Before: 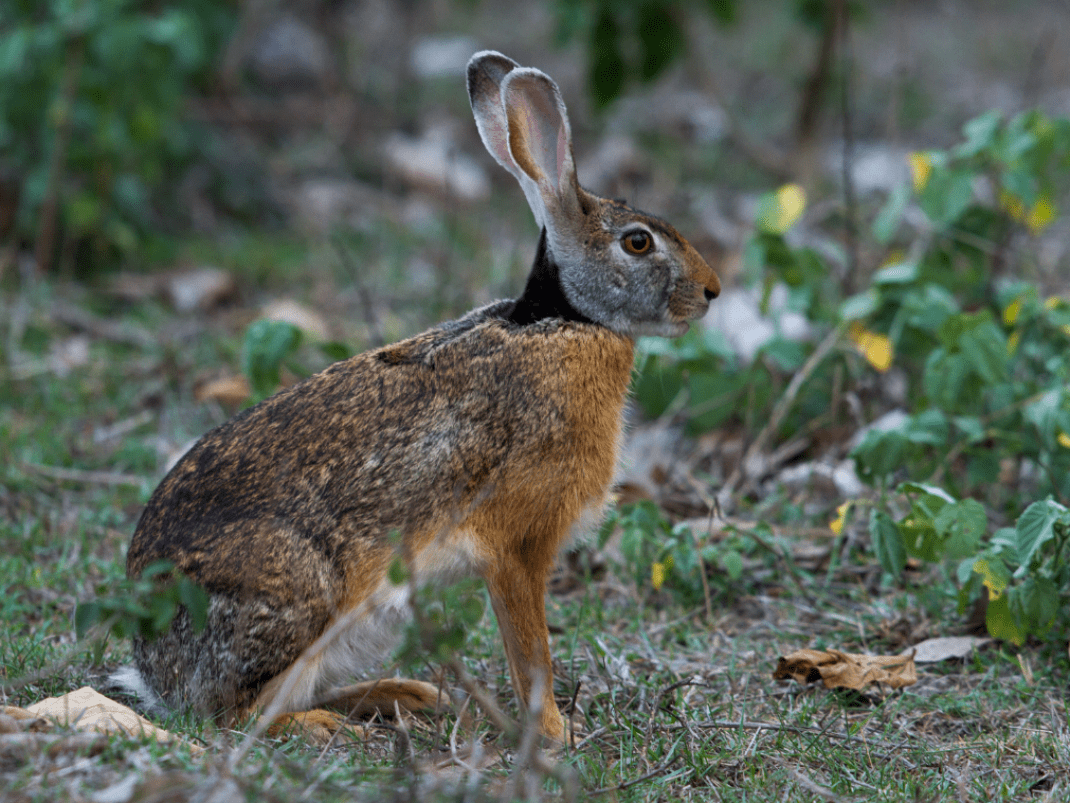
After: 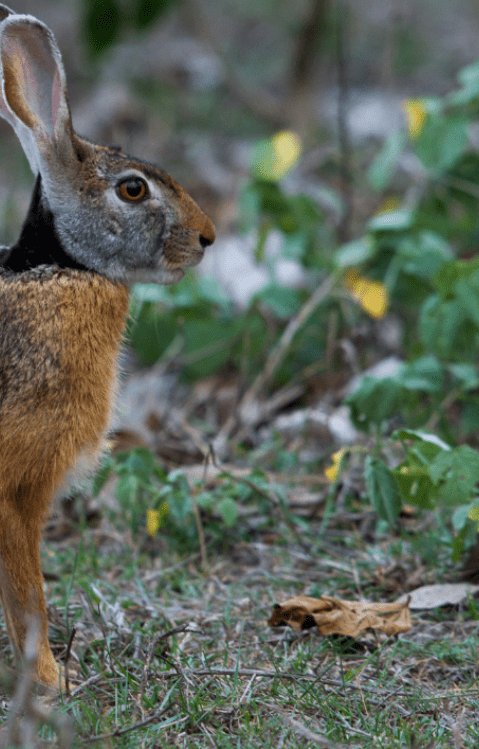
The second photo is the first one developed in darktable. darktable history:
crop: left 47.256%, top 6.7%, right 7.975%
